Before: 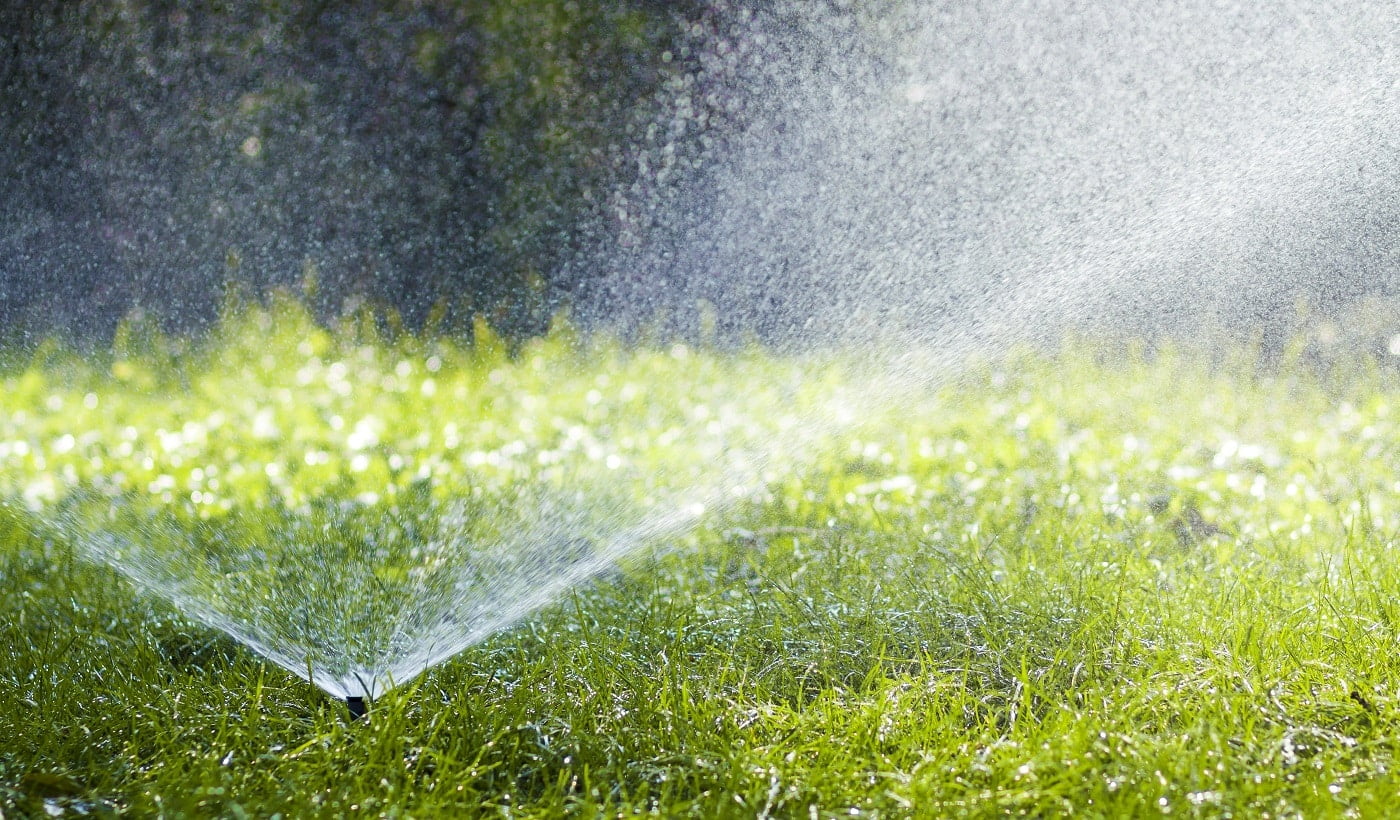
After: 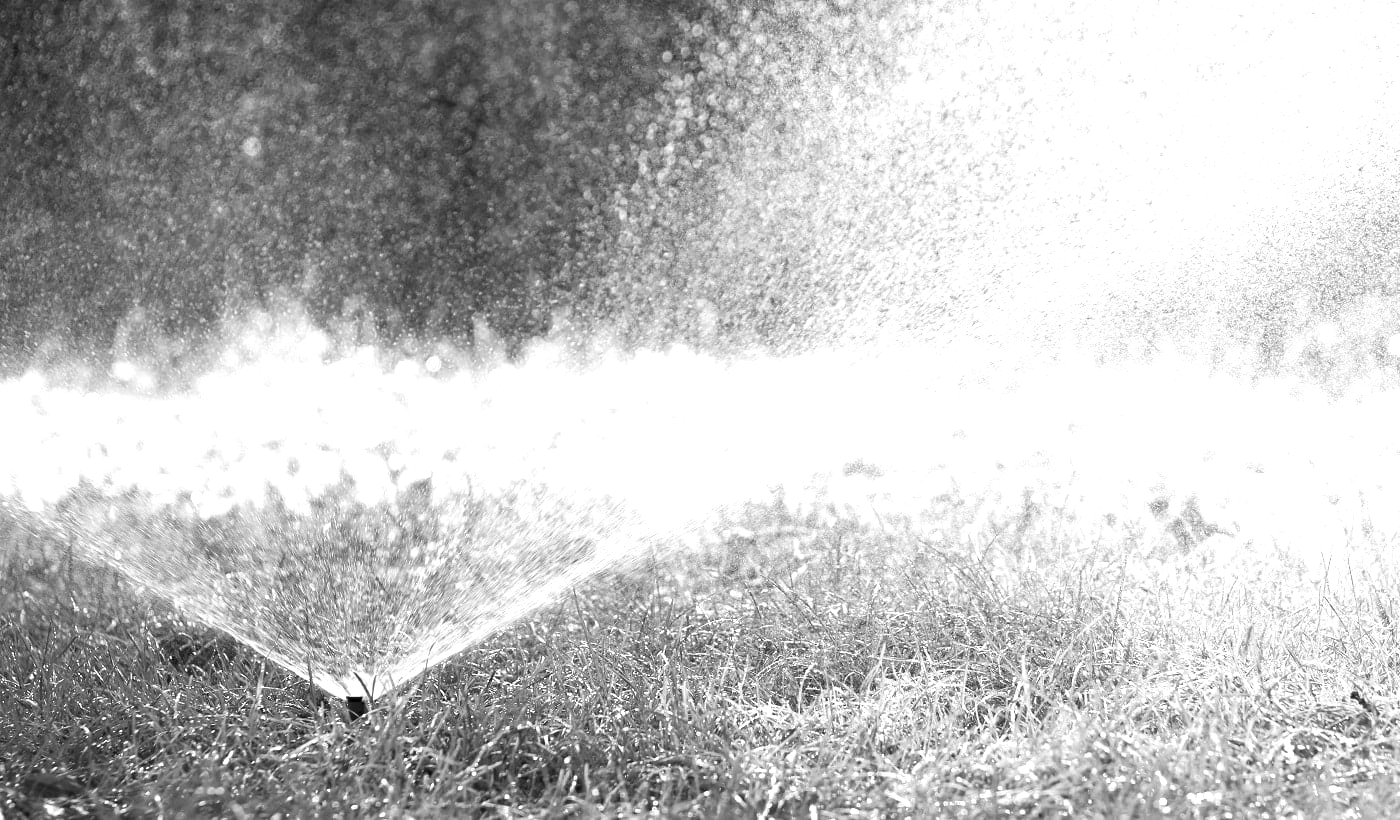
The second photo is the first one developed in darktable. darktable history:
monochrome: a 2.21, b -1.33, size 2.2
exposure: exposure 0.781 EV, compensate highlight preservation false
